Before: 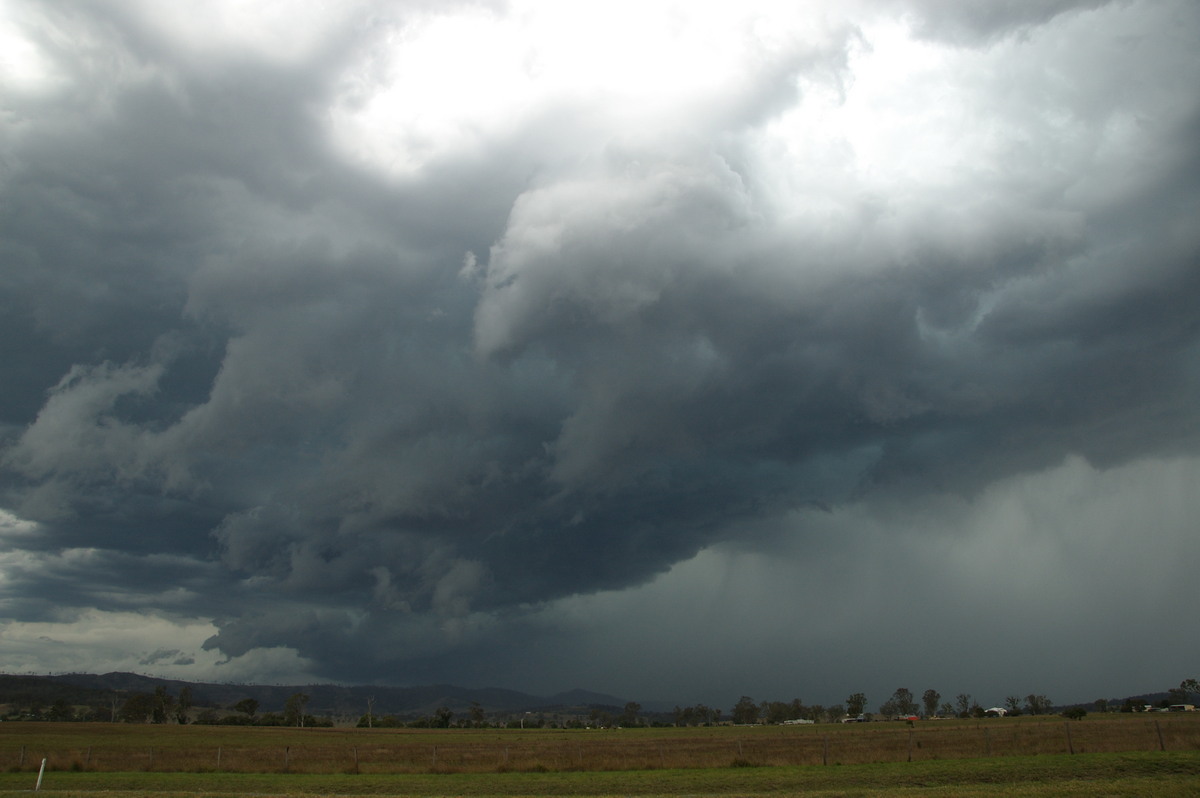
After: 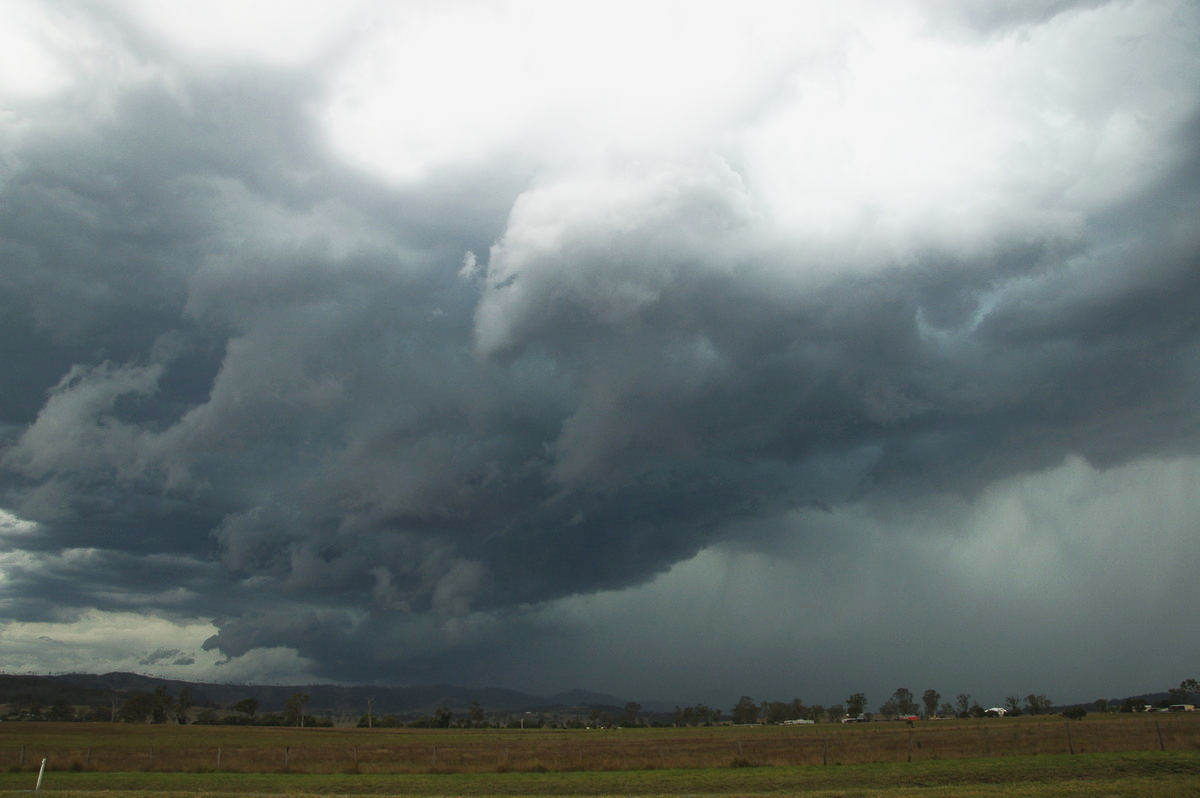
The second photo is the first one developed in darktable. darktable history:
tone curve: curves: ch0 [(0, 0.038) (0.193, 0.212) (0.461, 0.502) (0.629, 0.731) (0.838, 0.916) (1, 0.967)]; ch1 [(0, 0) (0.35, 0.356) (0.45, 0.453) (0.504, 0.503) (0.532, 0.524) (0.558, 0.559) (0.735, 0.762) (1, 1)]; ch2 [(0, 0) (0.281, 0.266) (0.456, 0.469) (0.5, 0.5) (0.533, 0.545) (0.606, 0.607) (0.646, 0.654) (1, 1)], preserve colors none
